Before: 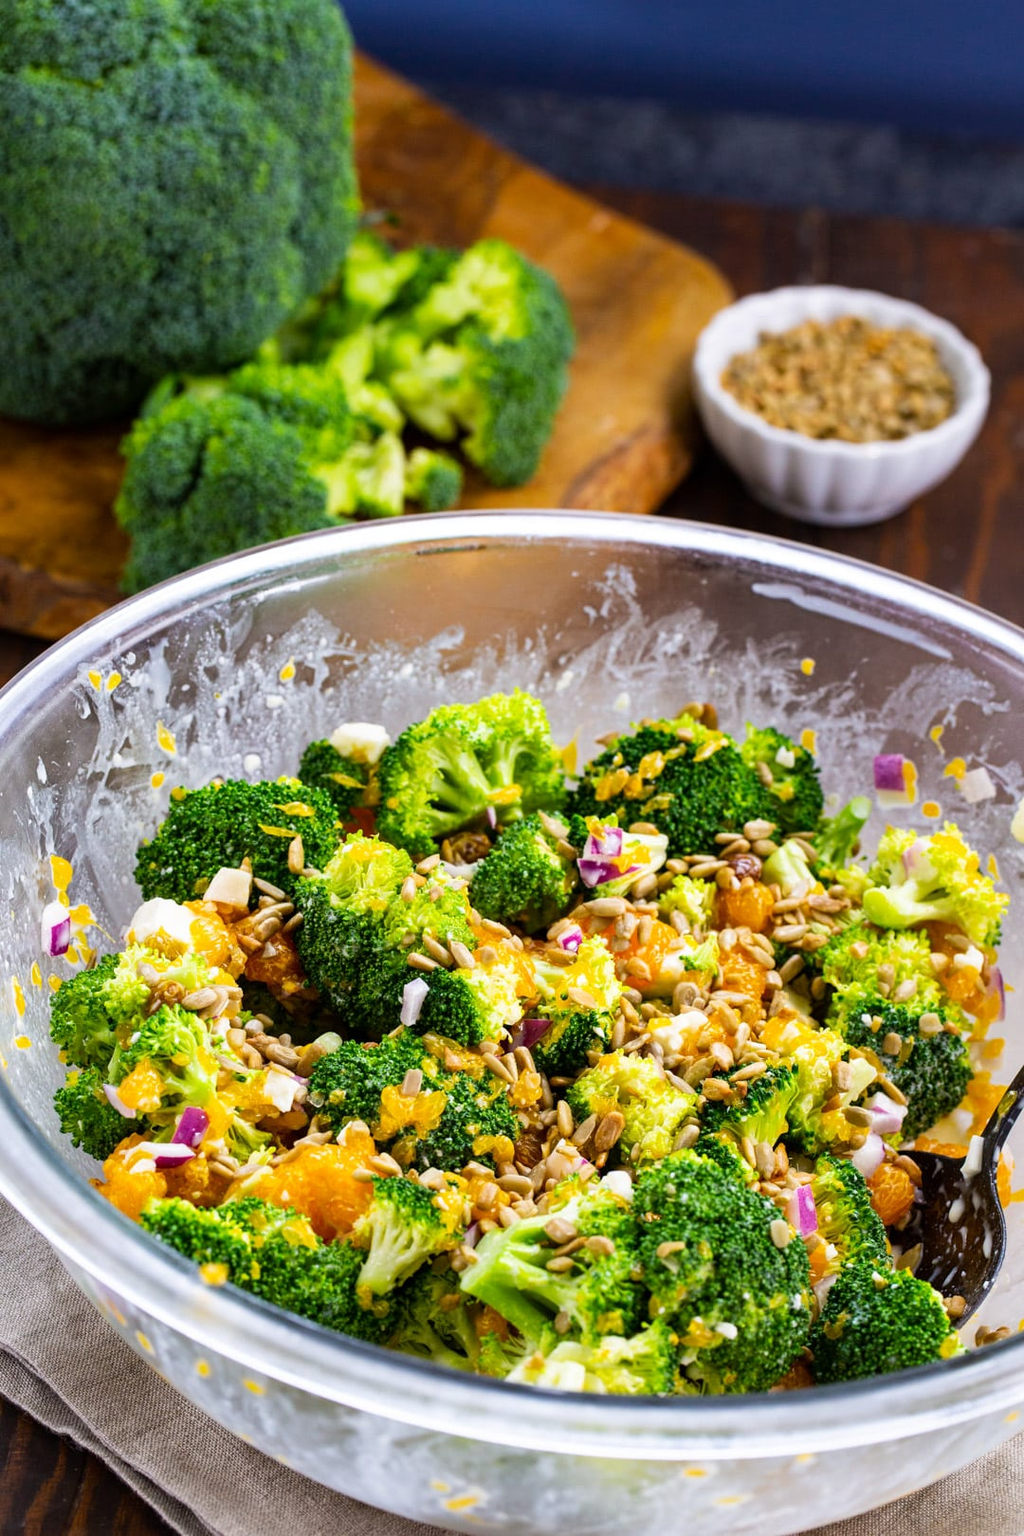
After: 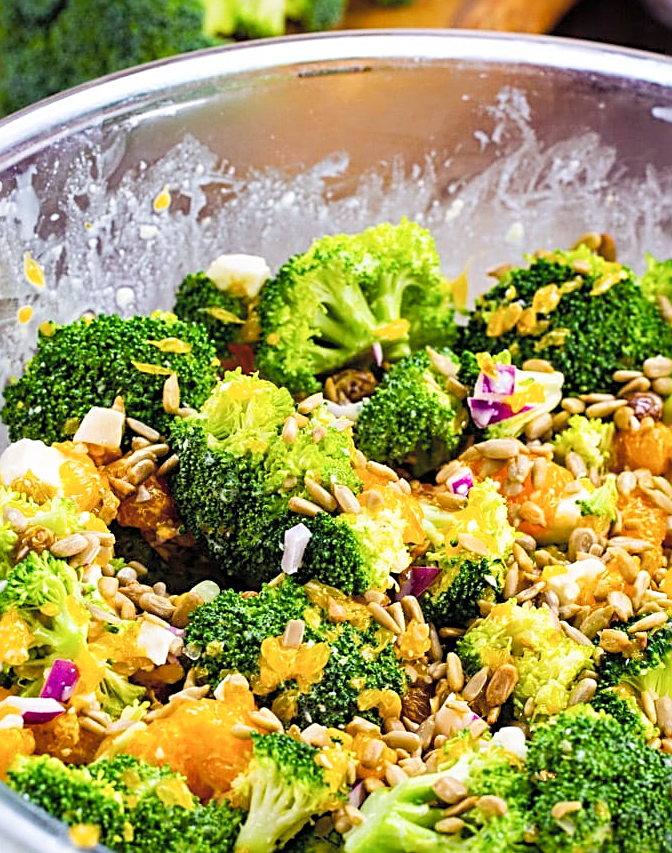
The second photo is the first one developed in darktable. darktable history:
shadows and highlights: shadows 37.53, highlights -27.24, soften with gaussian
contrast brightness saturation: brightness 0.148
sharpen: radius 2.538, amount 0.633
color balance rgb: shadows lift › luminance -21.32%, shadows lift › chroma 8.748%, shadows lift › hue 283.34°, power › hue 61.35°, perceptual saturation grading › global saturation 20%, perceptual saturation grading › highlights -24.842%, perceptual saturation grading › shadows 25.762%
crop: left 13.071%, top 31.41%, right 24.69%, bottom 15.9%
